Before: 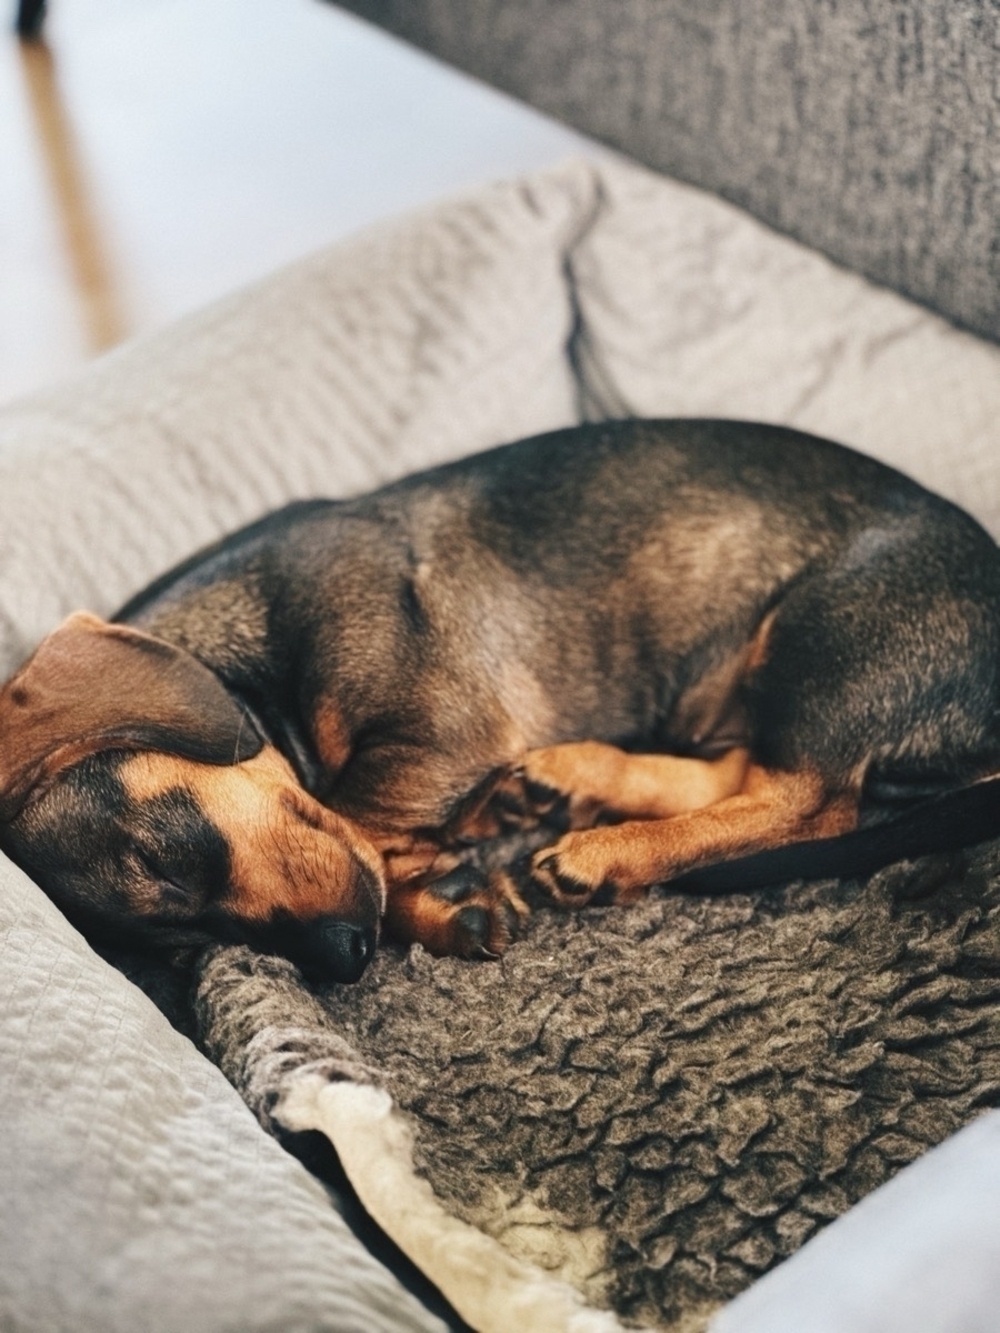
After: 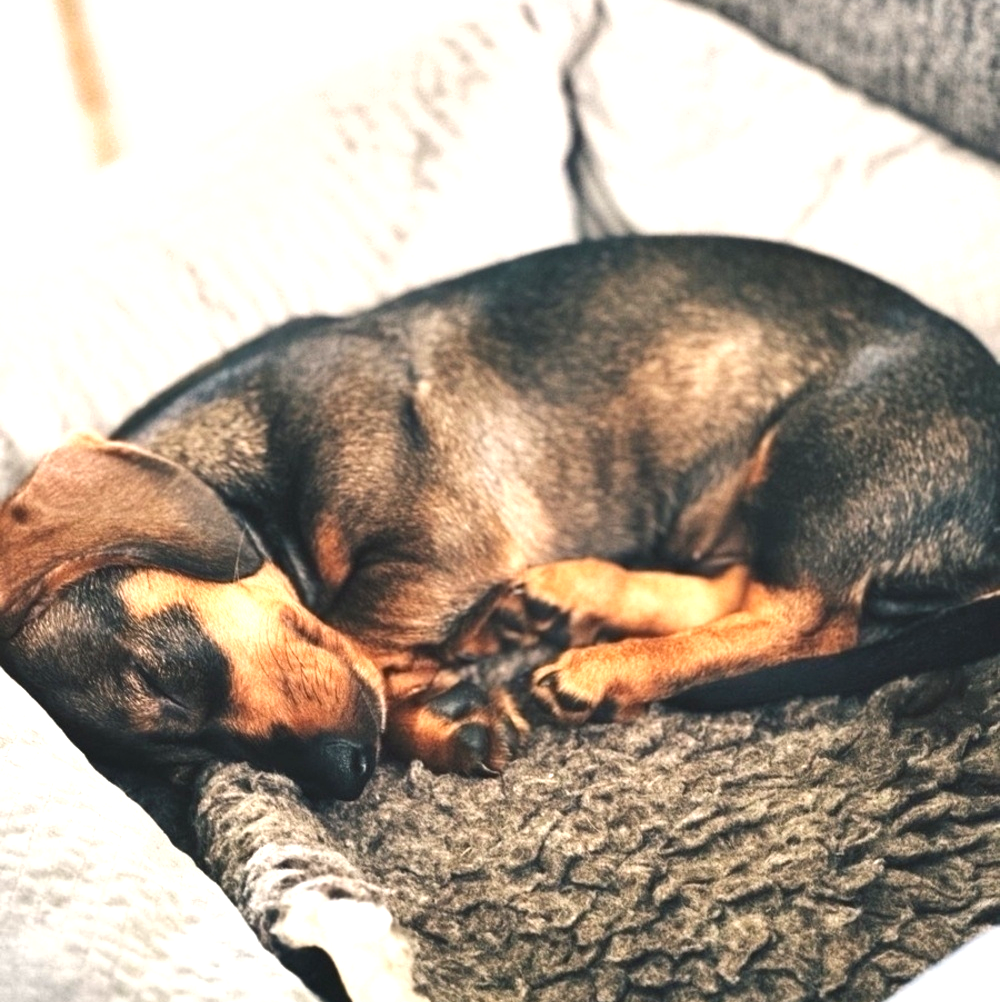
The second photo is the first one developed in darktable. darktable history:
contrast brightness saturation: contrast 0.046
exposure: black level correction 0, exposure 1 EV, compensate highlight preservation false
crop: top 13.779%, bottom 11.008%
shadows and highlights: shadows 20.99, highlights -36.69, soften with gaussian
